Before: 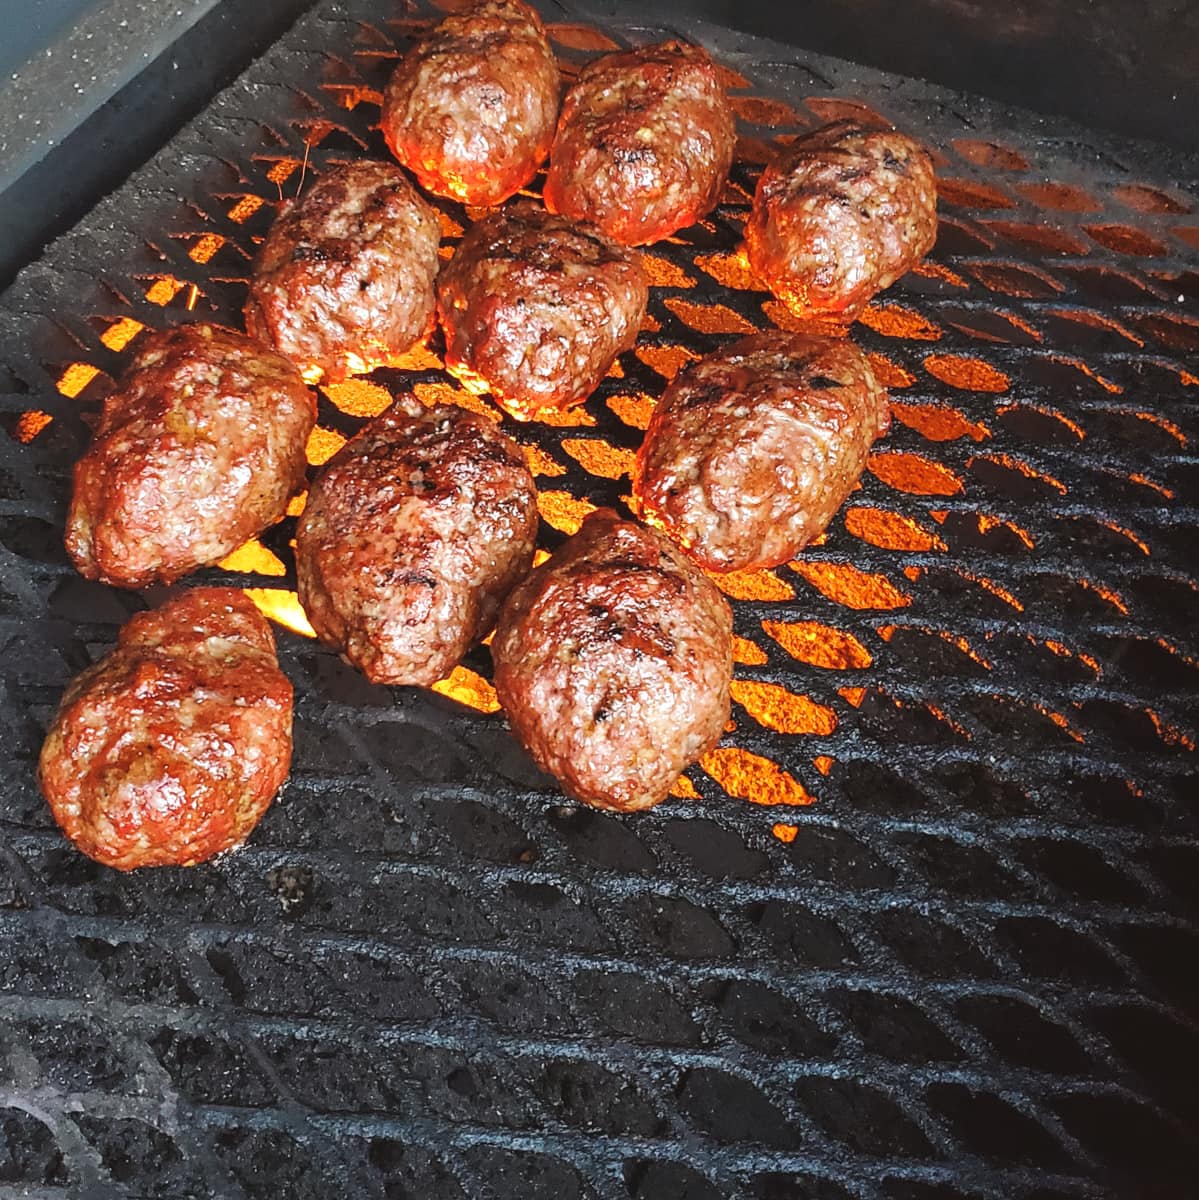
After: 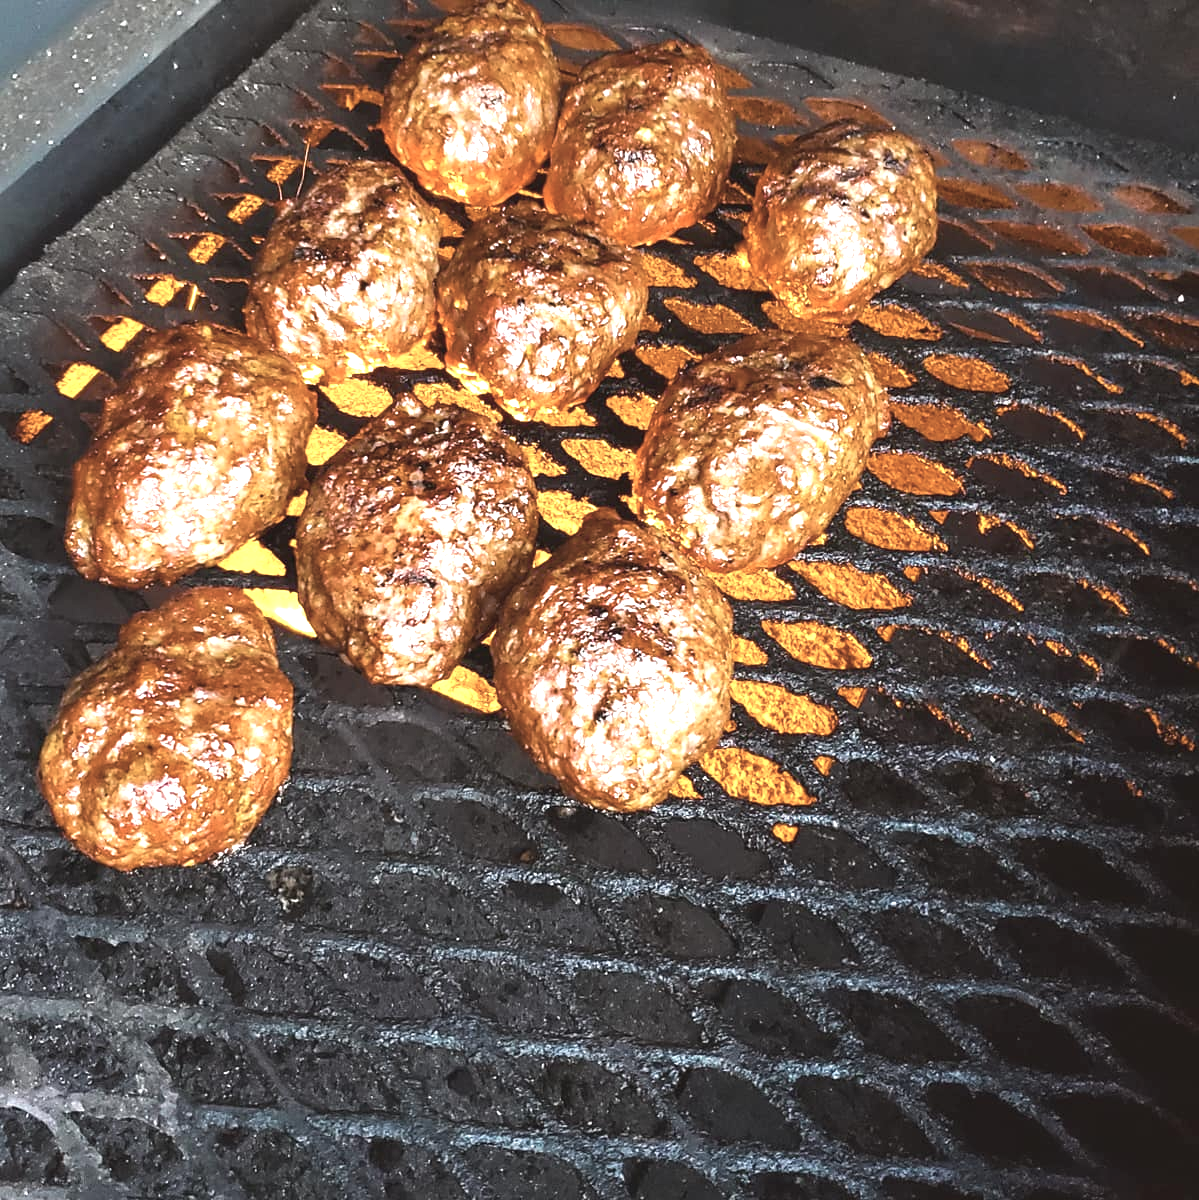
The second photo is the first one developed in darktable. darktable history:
color balance rgb: linear chroma grading › global chroma 10%, perceptual saturation grading › global saturation 40%, perceptual brilliance grading › global brilliance 30%, global vibrance 20%
color correction: saturation 0.5
